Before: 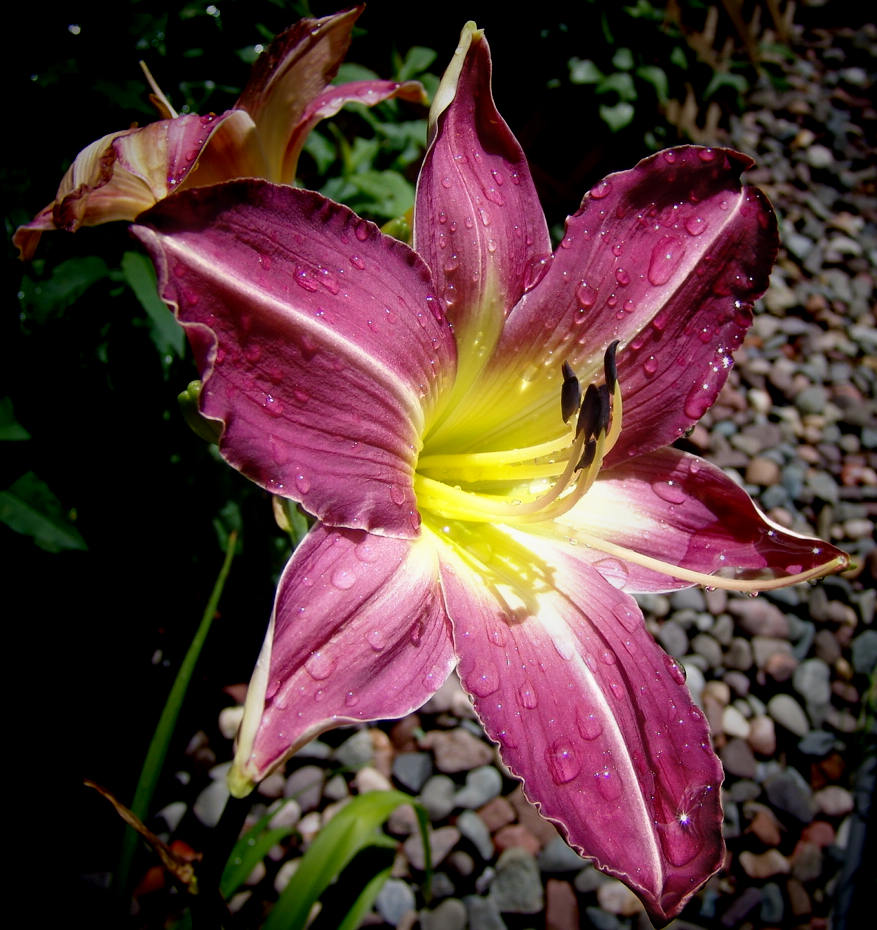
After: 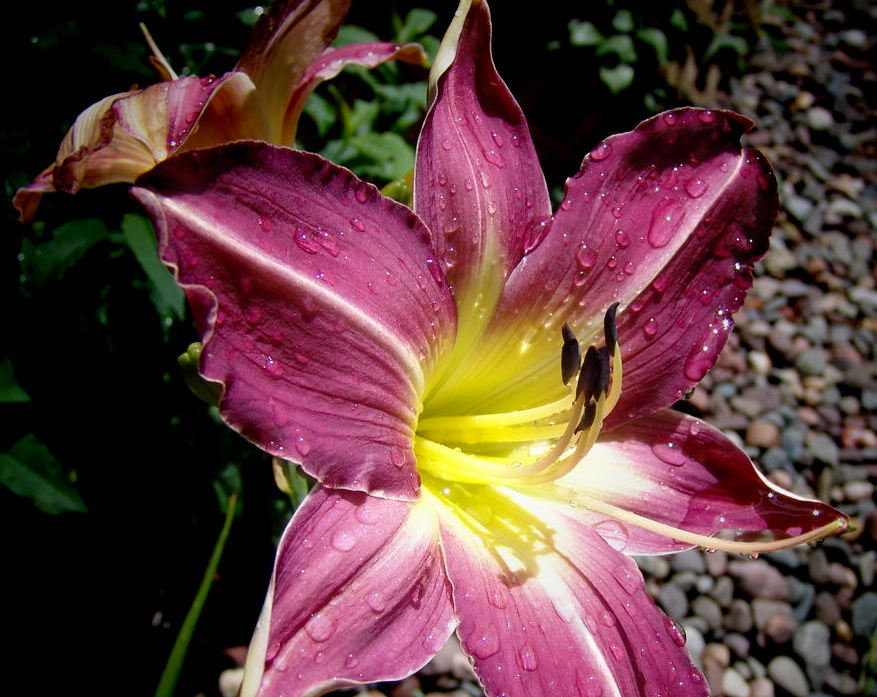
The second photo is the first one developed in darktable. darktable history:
crop: top 4.14%, bottom 20.9%
